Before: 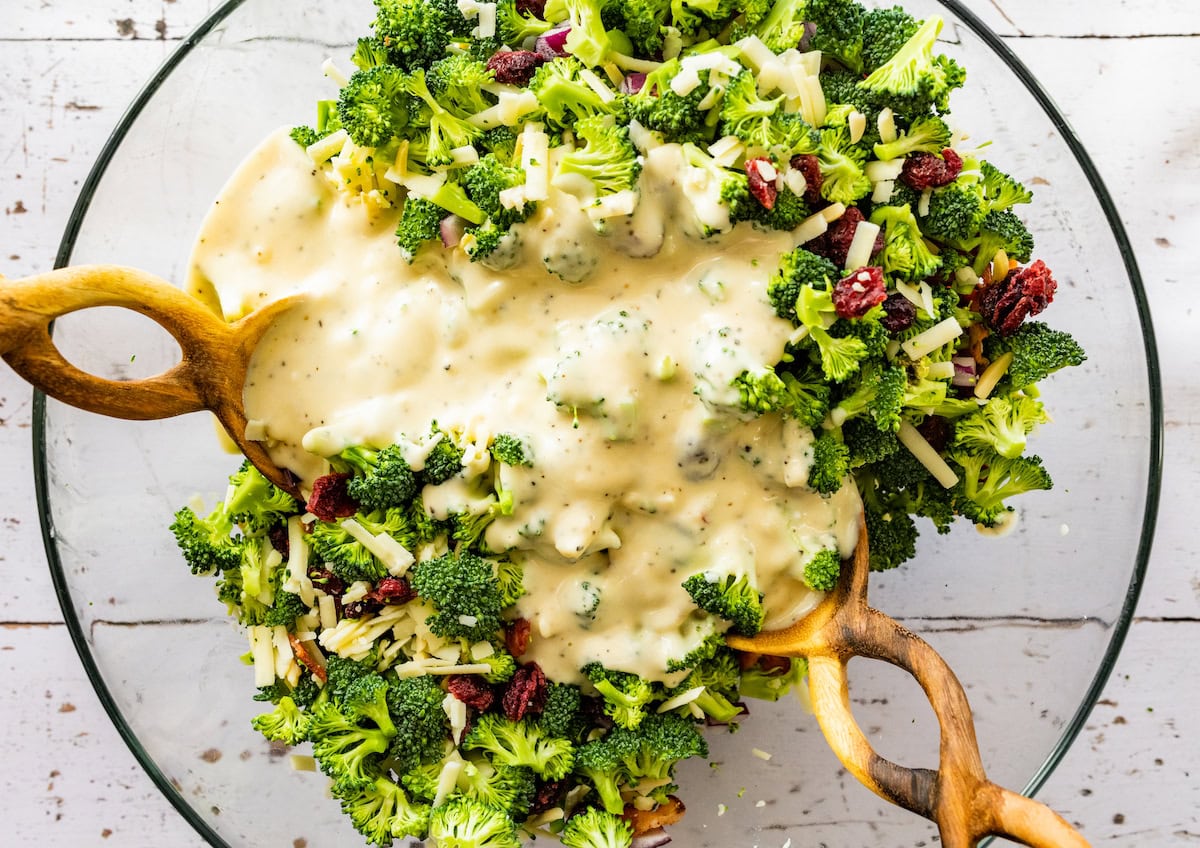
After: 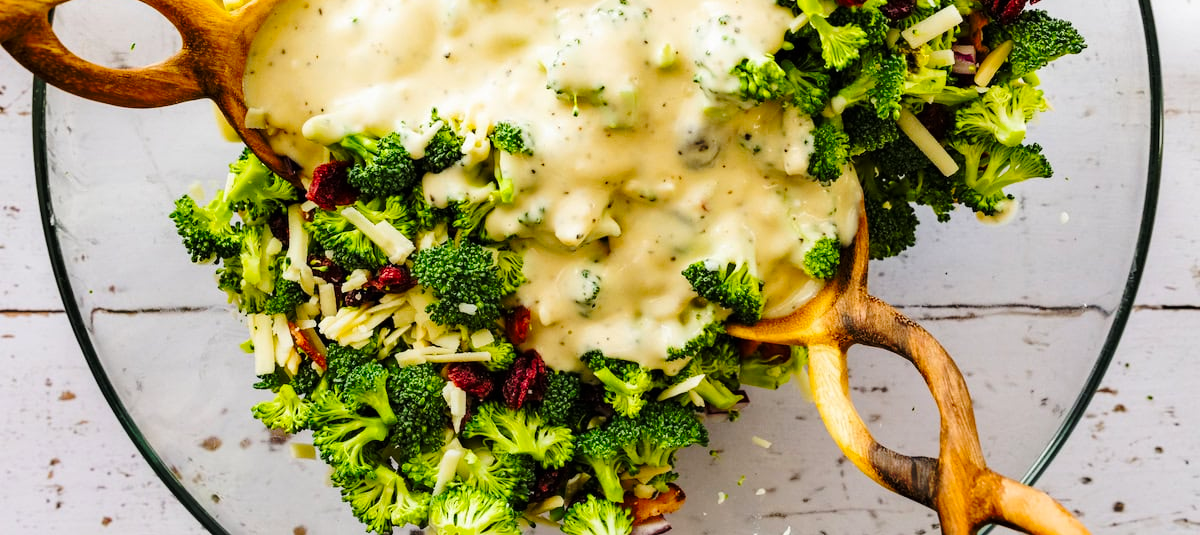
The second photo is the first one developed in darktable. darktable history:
crop and rotate: top 36.89%
base curve: curves: ch0 [(0, 0) (0.073, 0.04) (0.157, 0.139) (0.492, 0.492) (0.758, 0.758) (1, 1)], exposure shift 0.576, preserve colors none
contrast brightness saturation: saturation 0.097
contrast equalizer: y [[0.5 ×6], [0.5 ×6], [0.5, 0.5, 0.501, 0.545, 0.707, 0.863], [0 ×6], [0 ×6]], mix -0.347
